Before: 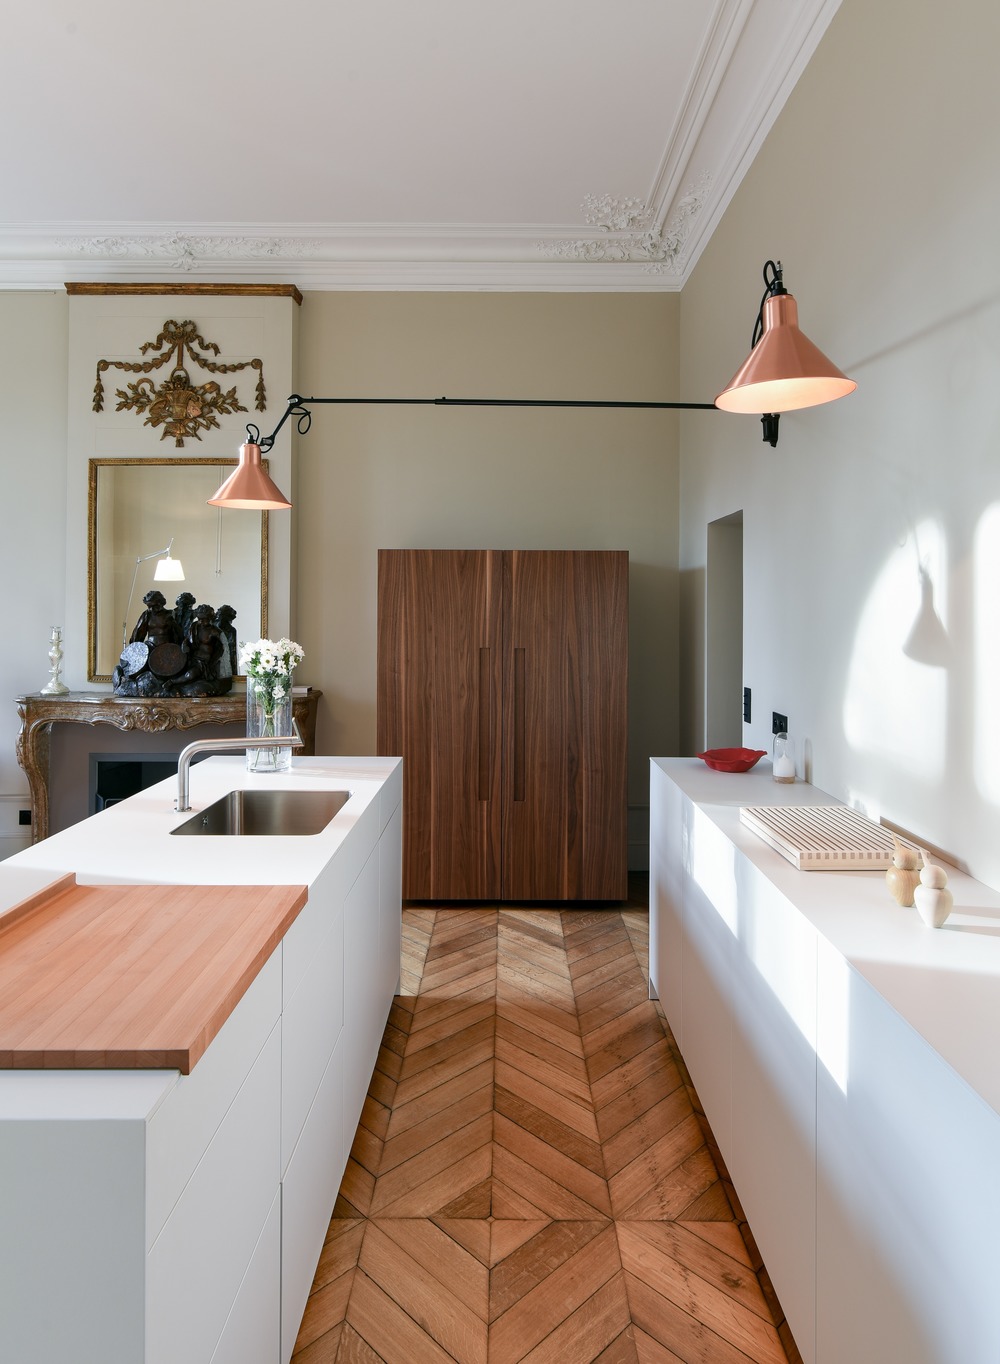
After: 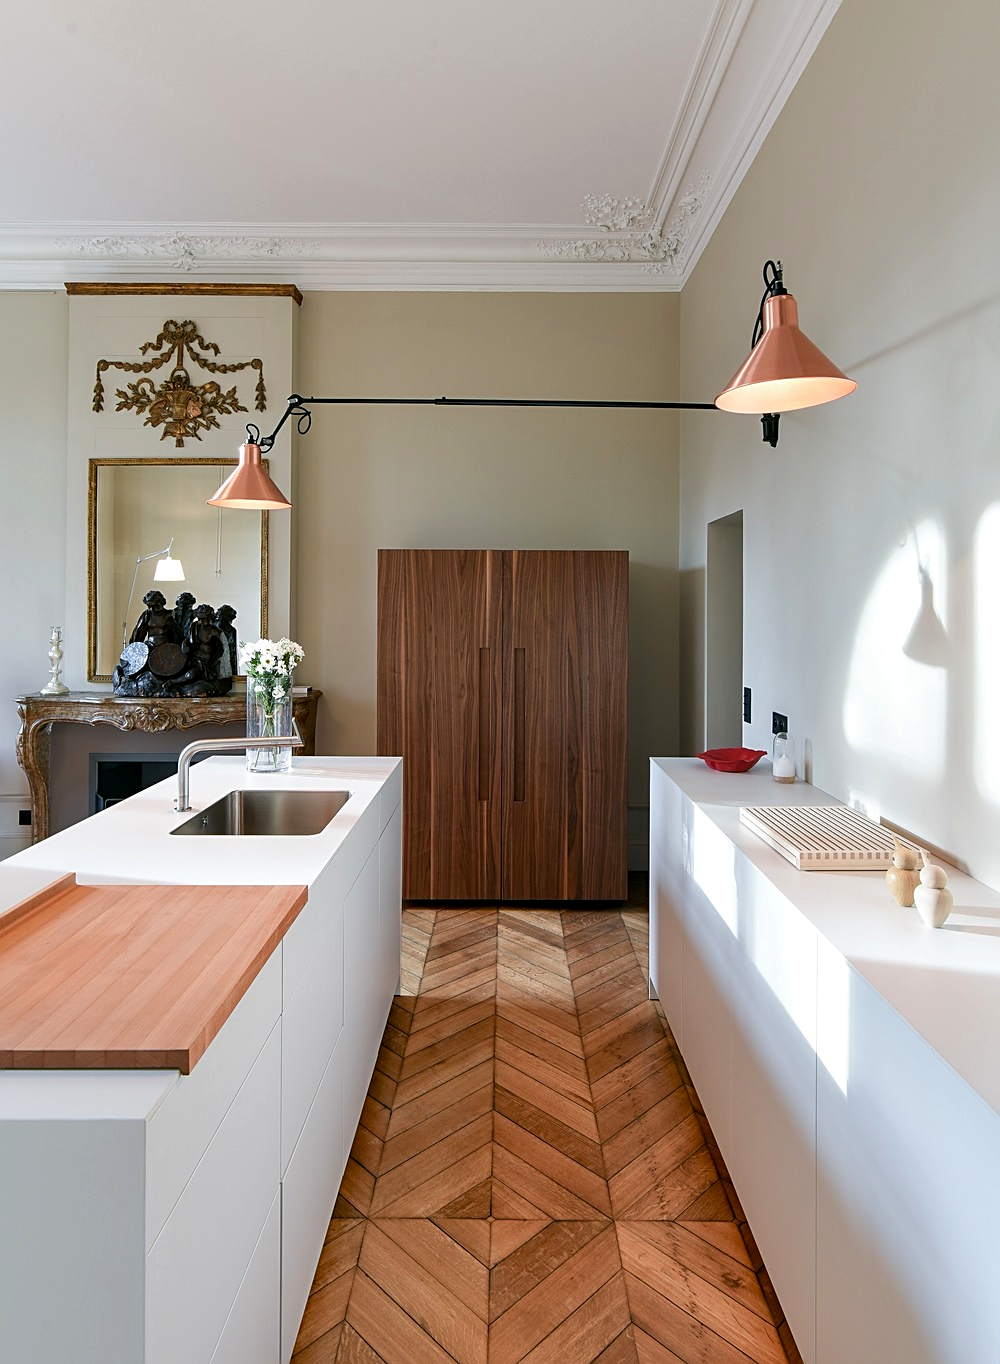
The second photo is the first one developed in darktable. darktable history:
exposure: black level correction 0, compensate exposure bias true, compensate highlight preservation false
local contrast: highlights 100%, shadows 100%, detail 120%, midtone range 0.2
contrast brightness saturation: saturation 0.13
sharpen: on, module defaults
